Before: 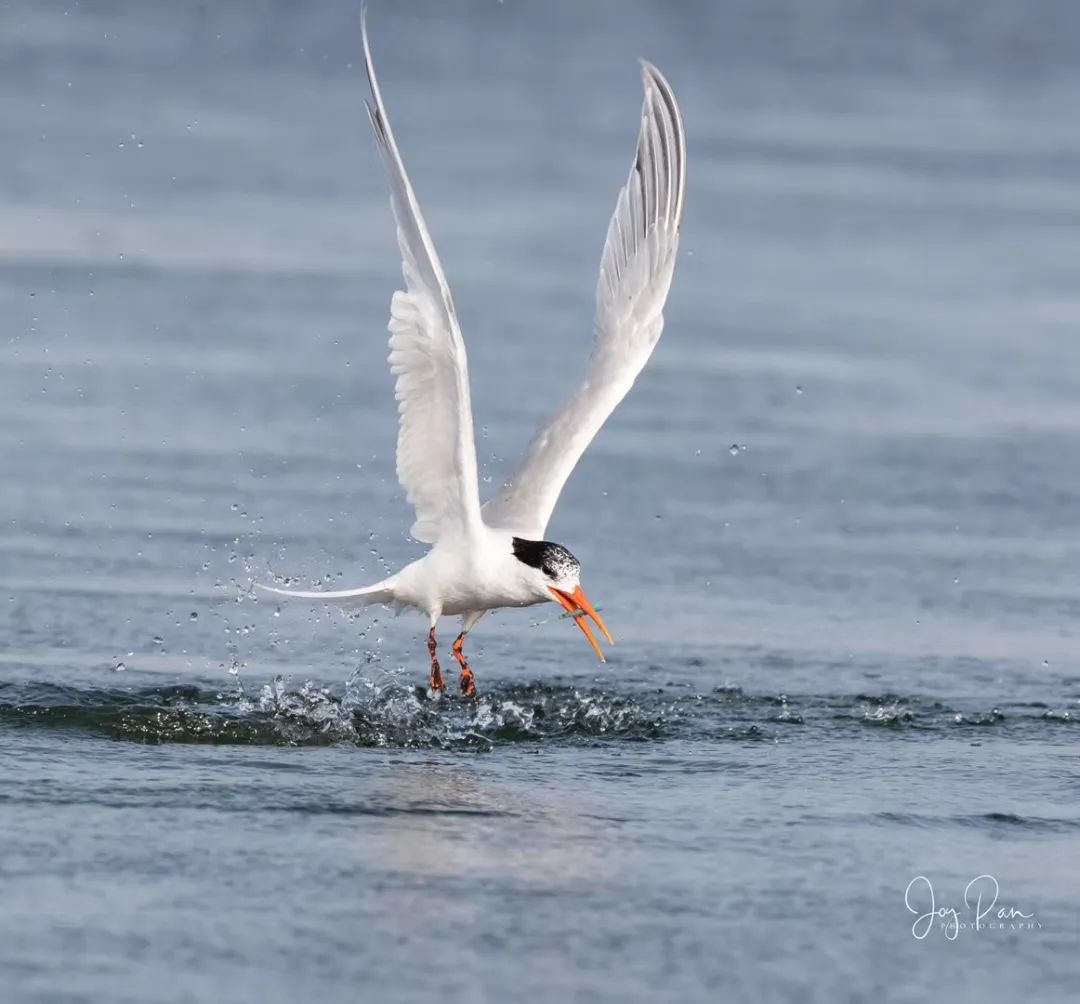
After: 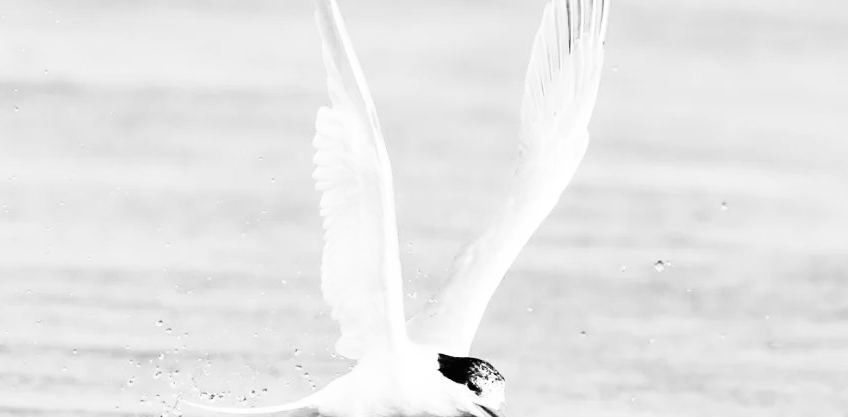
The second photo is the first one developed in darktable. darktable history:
crop: left 7.036%, top 18.398%, right 14.379%, bottom 40.043%
monochrome: size 3.1
rgb curve: curves: ch0 [(0, 0) (0.21, 0.15) (0.24, 0.21) (0.5, 0.75) (0.75, 0.96) (0.89, 0.99) (1, 1)]; ch1 [(0, 0.02) (0.21, 0.13) (0.25, 0.2) (0.5, 0.67) (0.75, 0.9) (0.89, 0.97) (1, 1)]; ch2 [(0, 0.02) (0.21, 0.13) (0.25, 0.2) (0.5, 0.67) (0.75, 0.9) (0.89, 0.97) (1, 1)], compensate middle gray true
